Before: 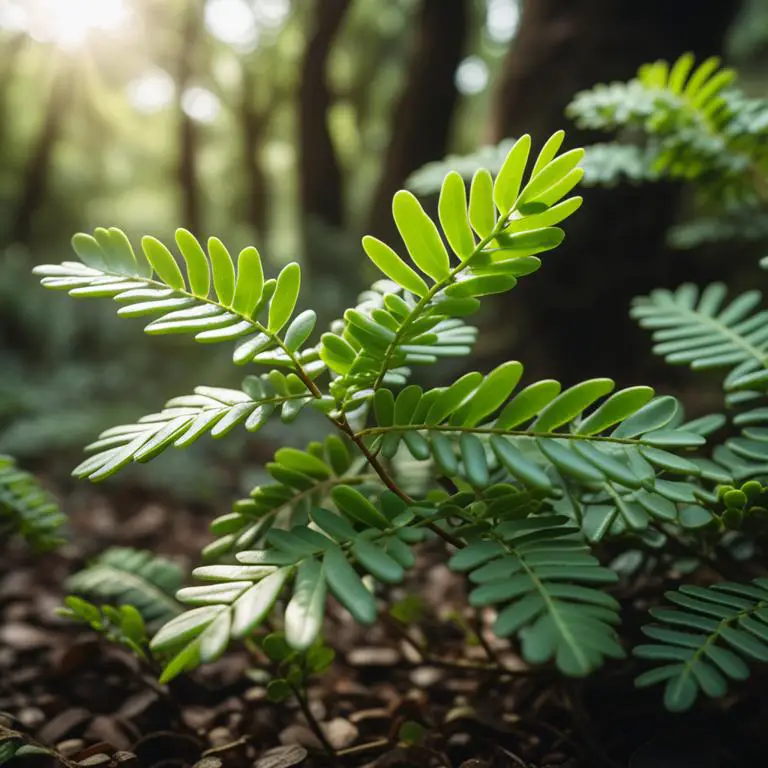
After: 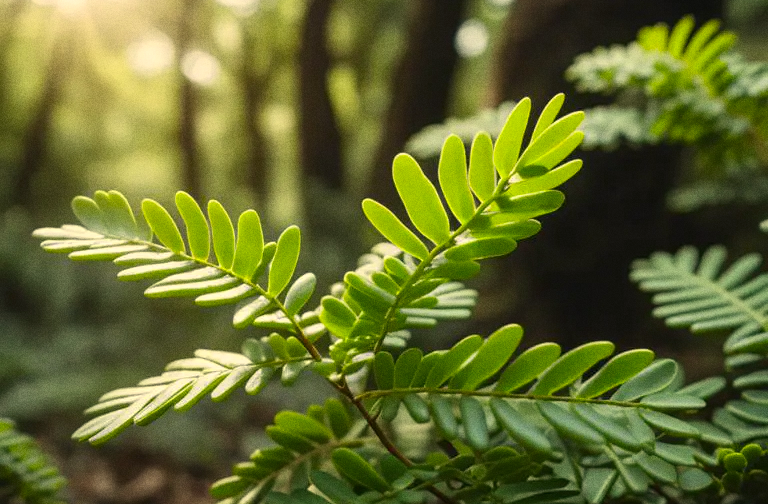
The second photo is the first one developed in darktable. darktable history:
color correction: highlights a* 2.72, highlights b* 22.8
grain: coarseness 0.09 ISO
crop and rotate: top 4.848%, bottom 29.503%
